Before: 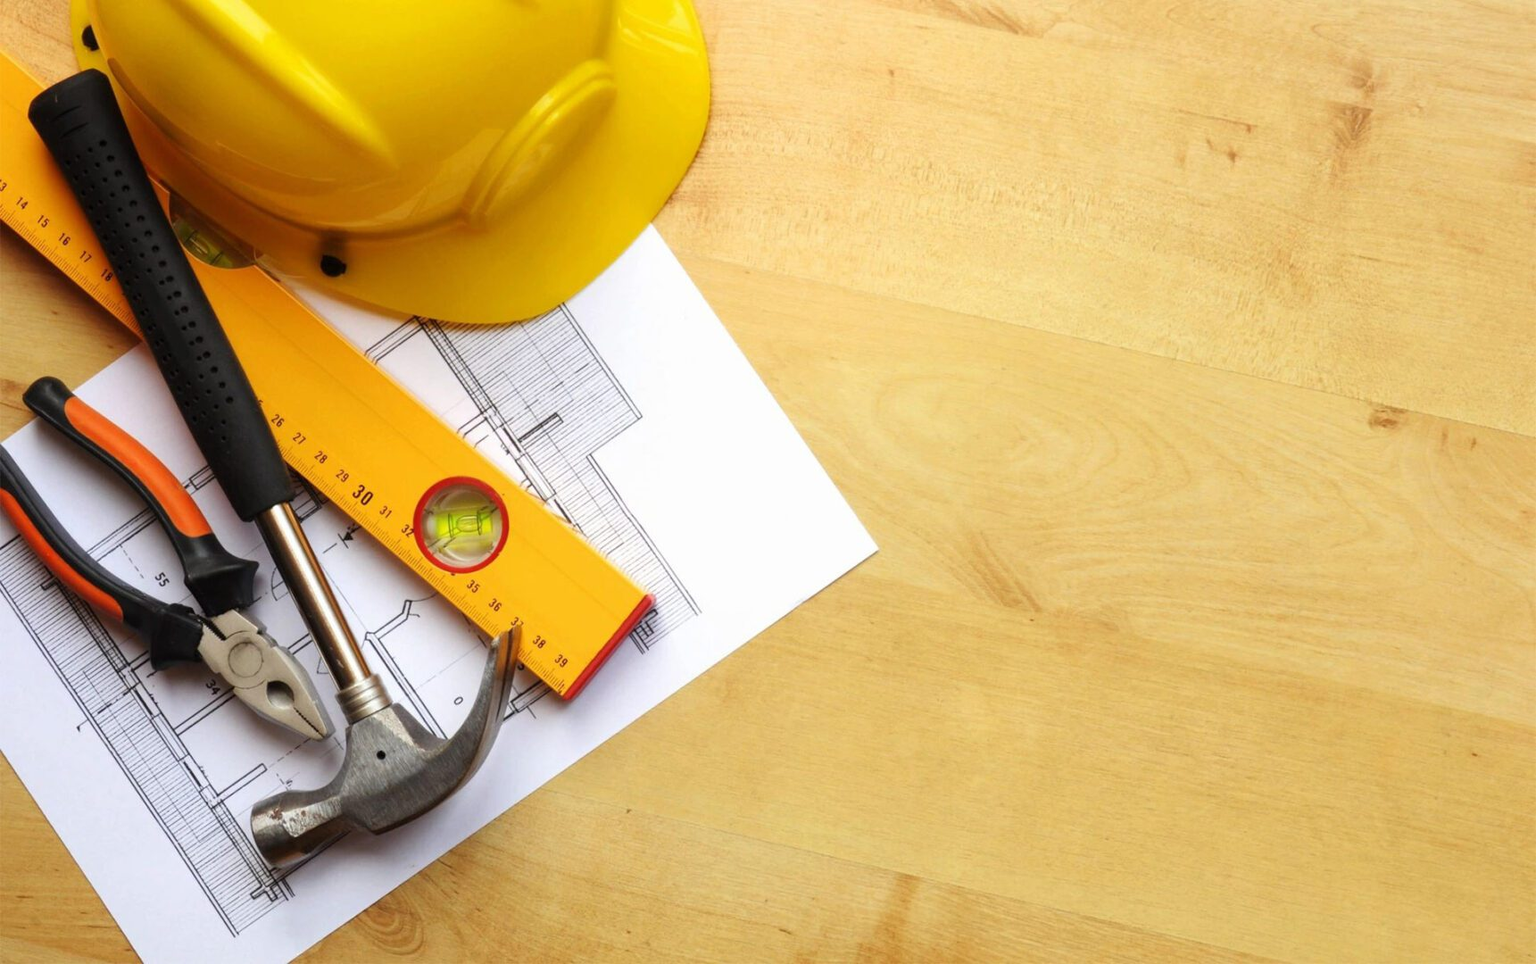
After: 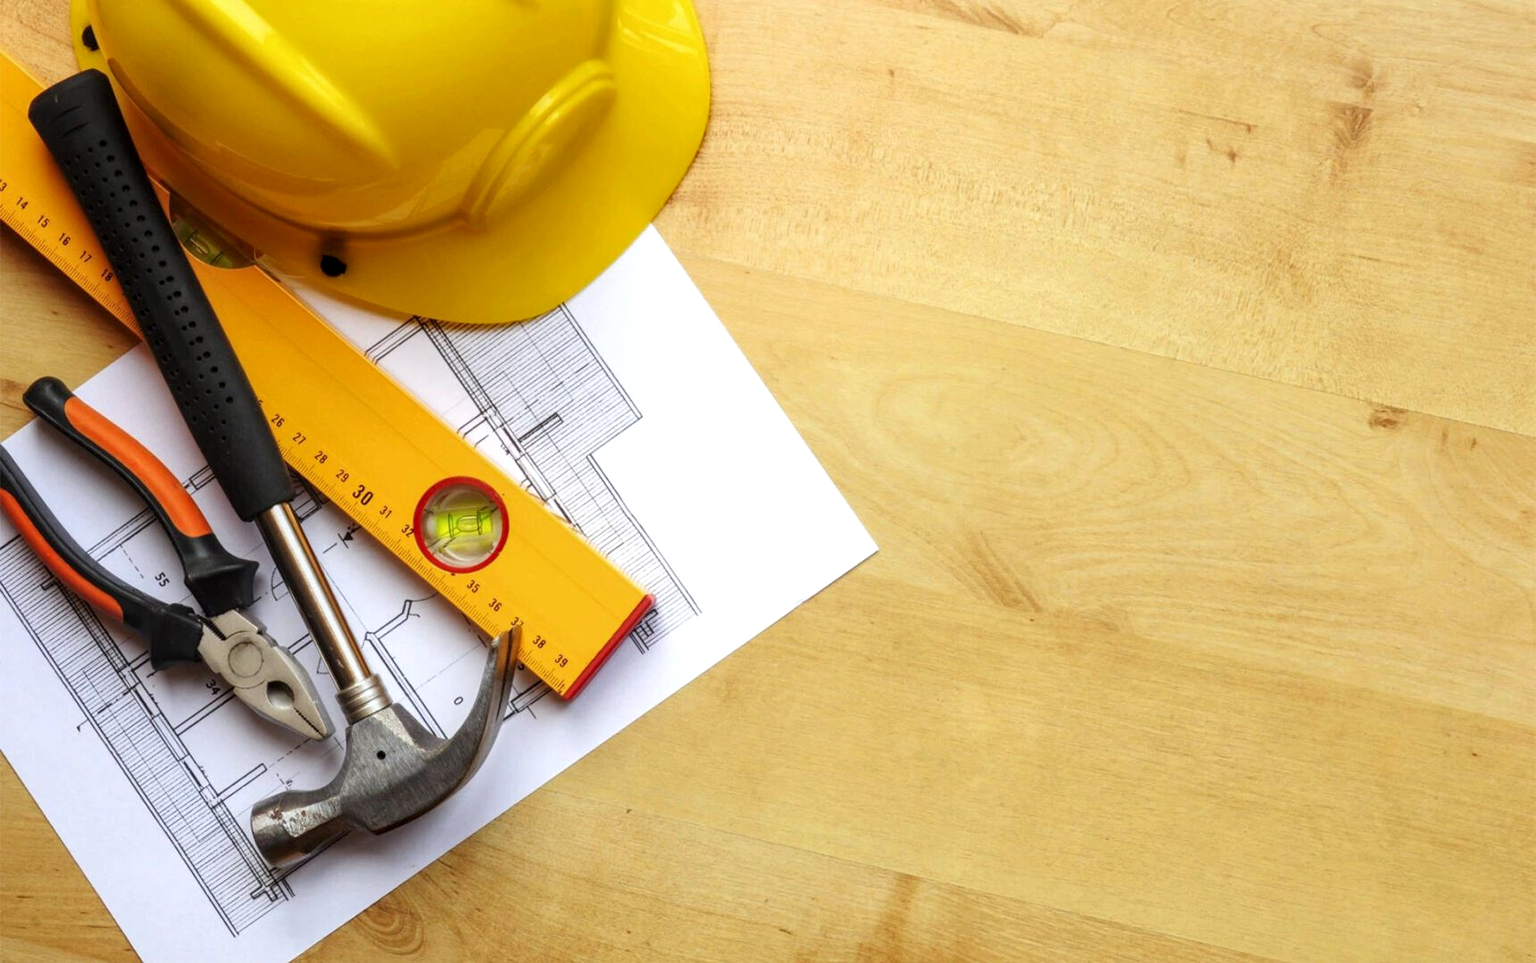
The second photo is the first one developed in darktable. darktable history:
local contrast: on, module defaults
white balance: red 0.988, blue 1.017
